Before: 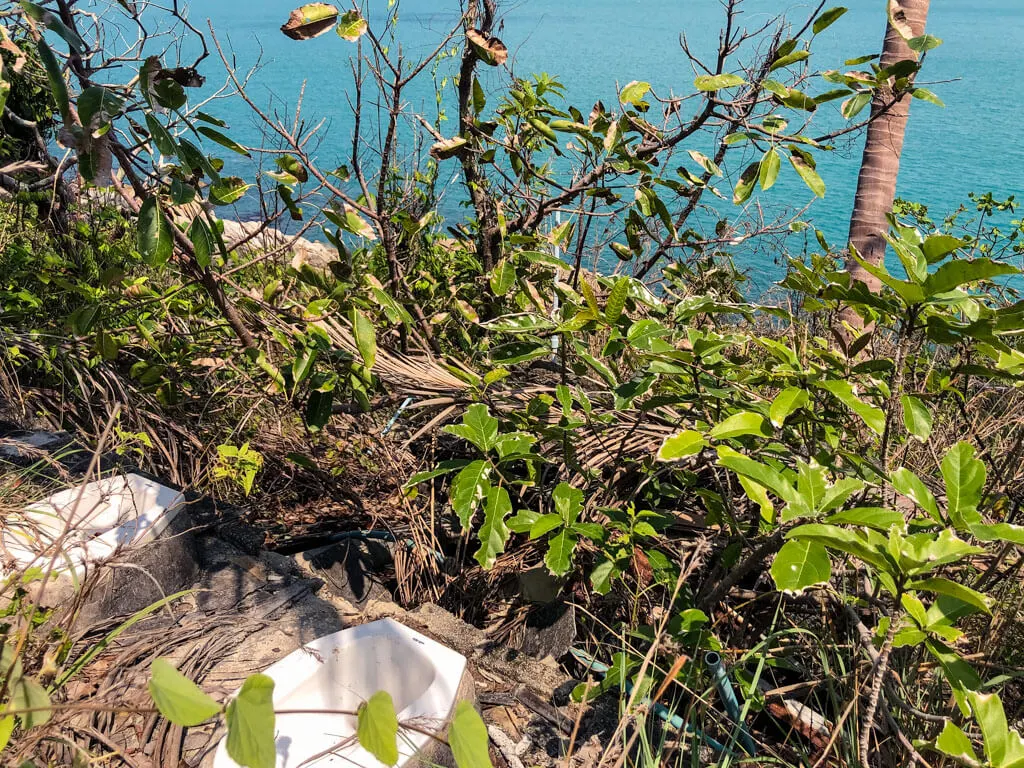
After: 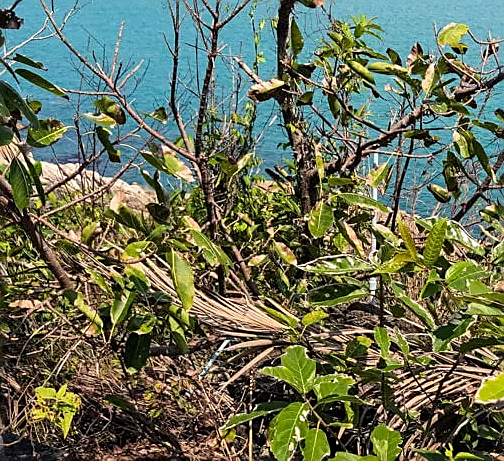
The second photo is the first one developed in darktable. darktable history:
crop: left 17.835%, top 7.675%, right 32.881%, bottom 32.213%
sharpen: on, module defaults
